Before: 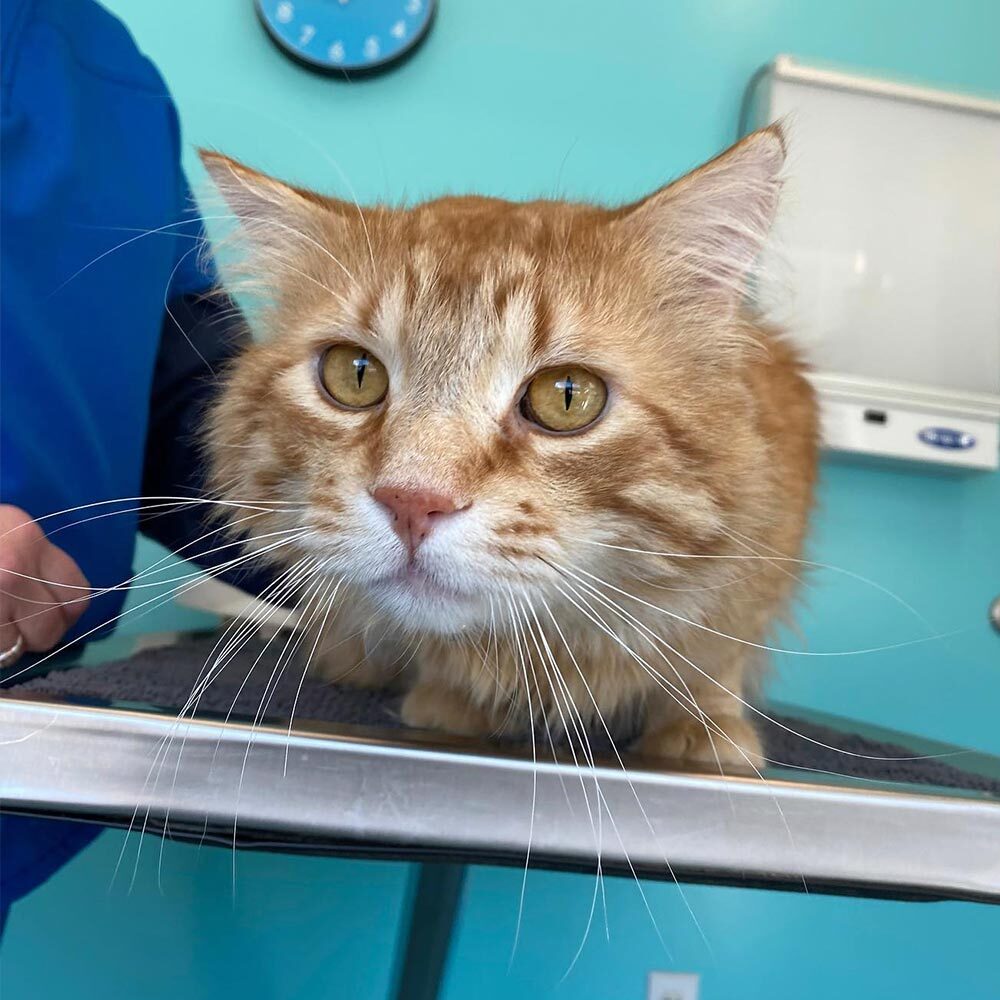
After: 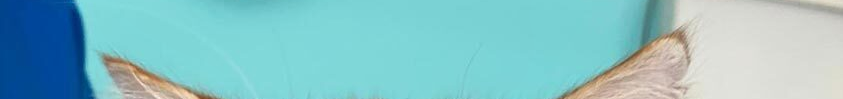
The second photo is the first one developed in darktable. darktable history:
crop and rotate: left 9.644%, top 9.491%, right 6.021%, bottom 80.509%
tone equalizer: on, module defaults
